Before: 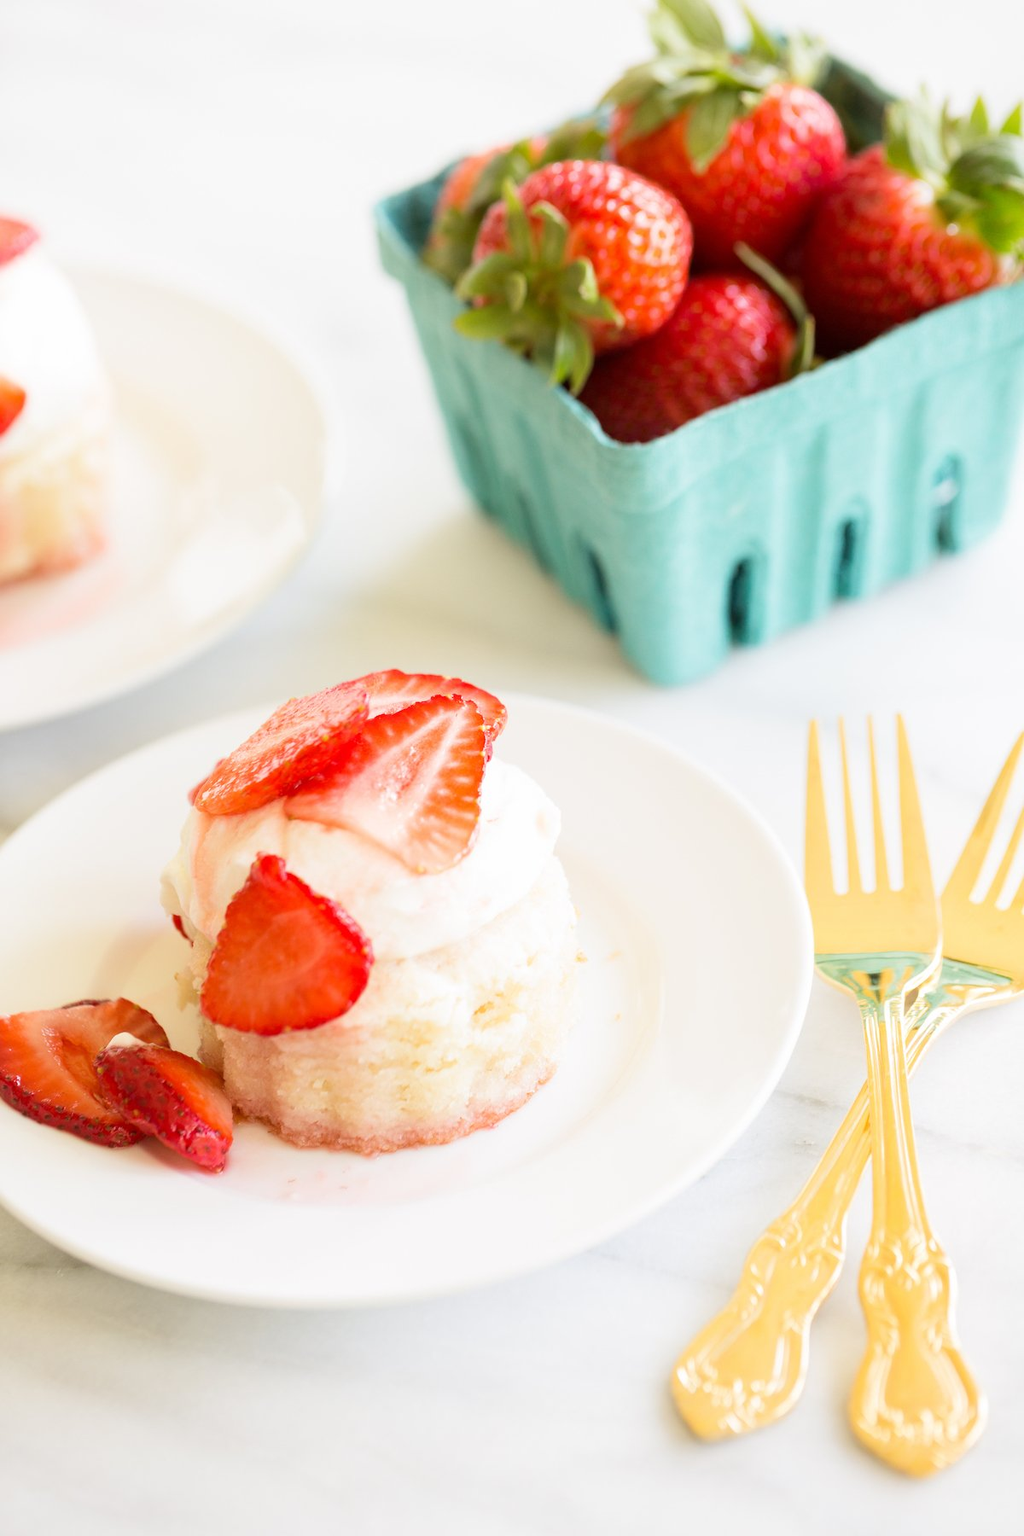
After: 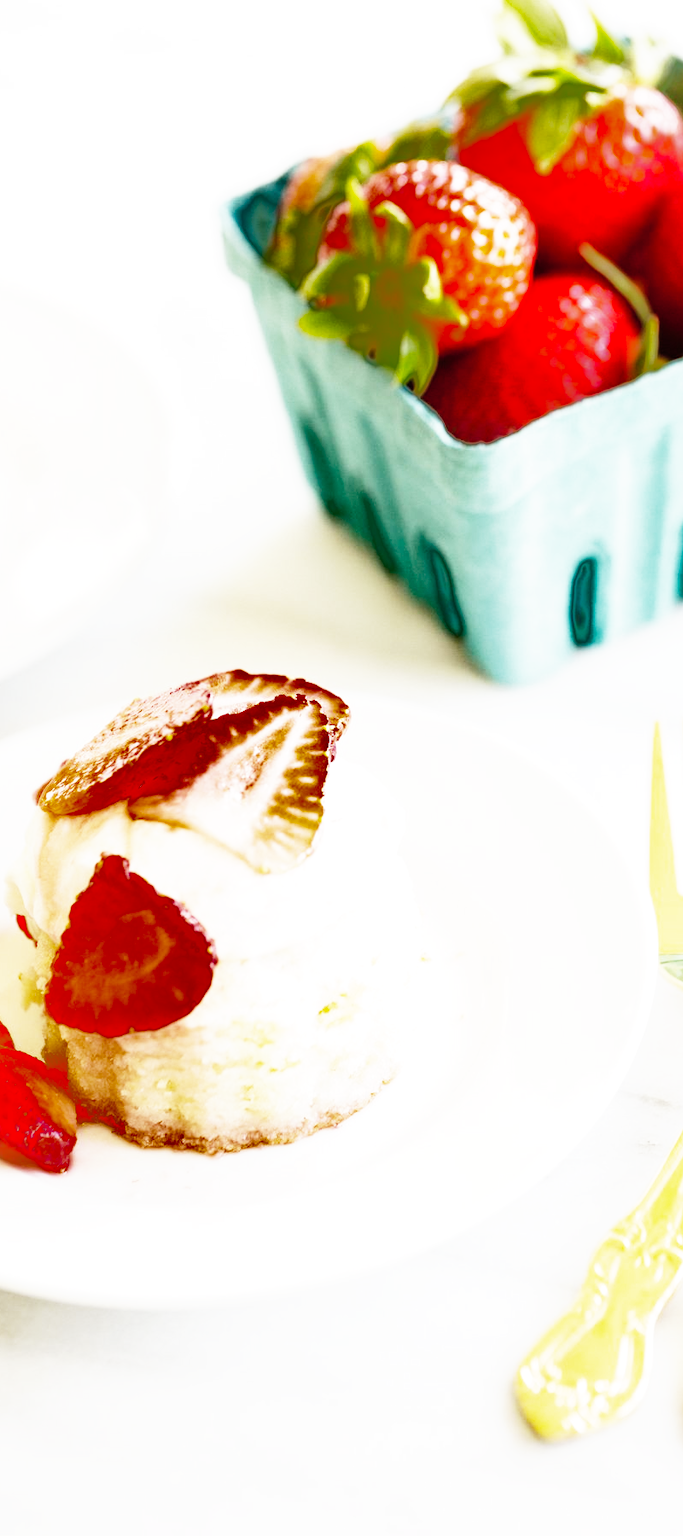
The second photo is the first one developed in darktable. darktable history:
crop and rotate: left 15.325%, right 17.874%
exposure: exposure 0.129 EV, compensate exposure bias true, compensate highlight preservation false
base curve: curves: ch0 [(0, 0) (0.007, 0.004) (0.027, 0.03) (0.046, 0.07) (0.207, 0.54) (0.442, 0.872) (0.673, 0.972) (1, 1)], preserve colors none
shadows and highlights: shadows 38.46, highlights -75.22
